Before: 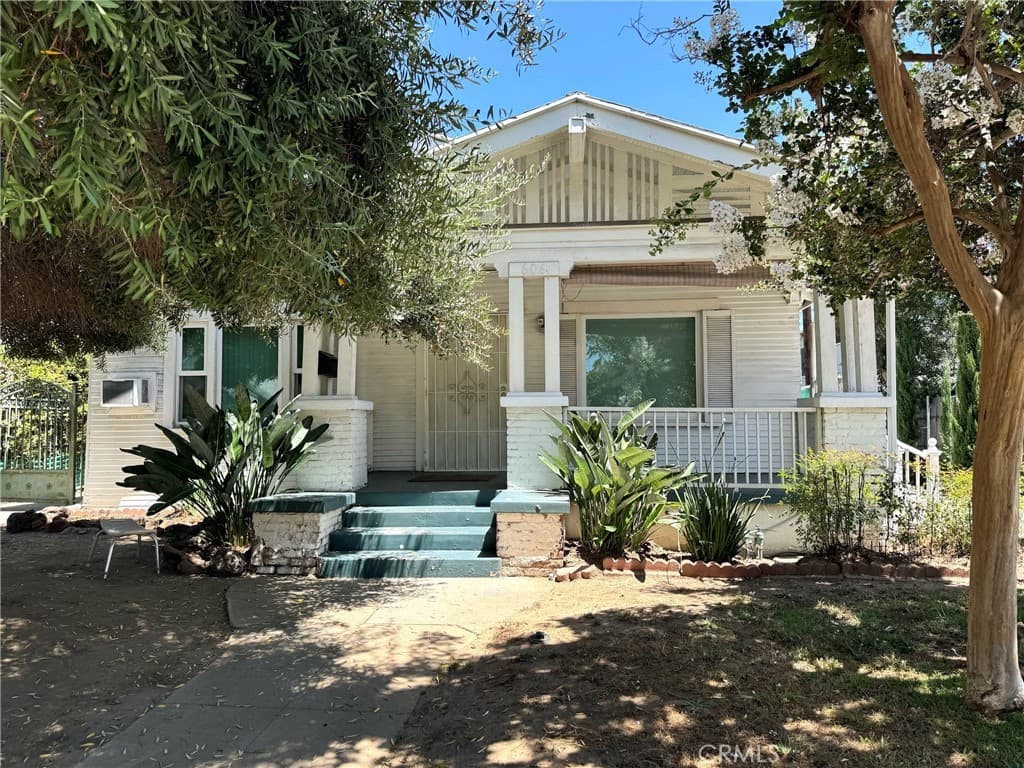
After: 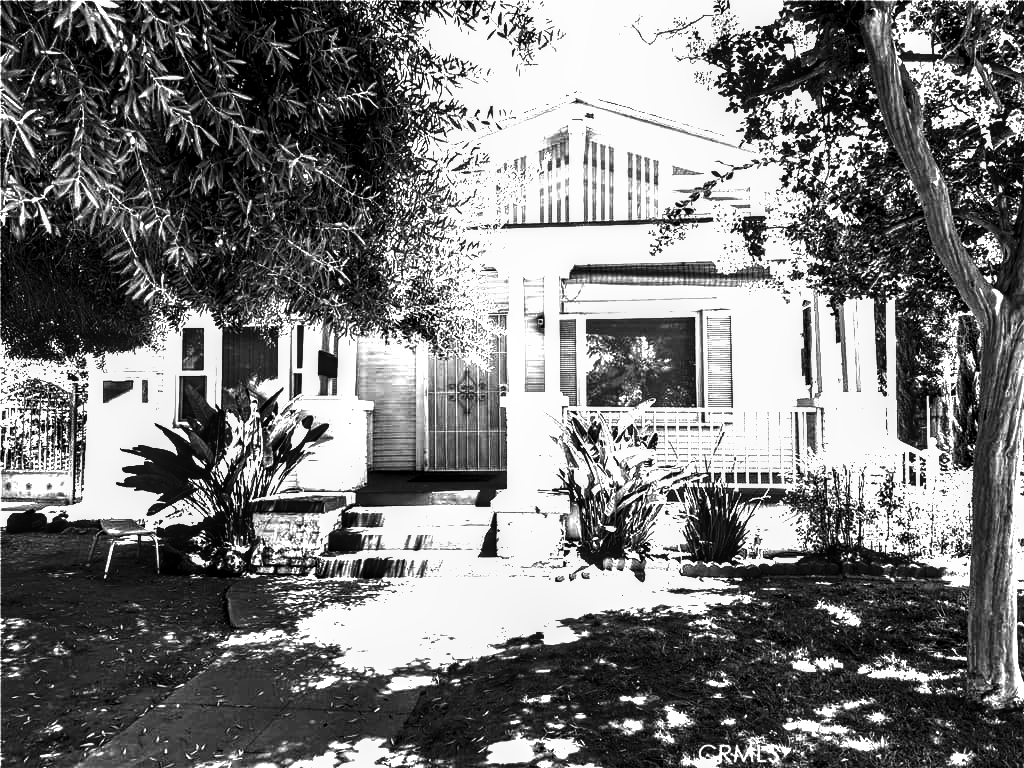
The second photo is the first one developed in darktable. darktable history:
contrast brightness saturation: contrast 0.02, brightness -1, saturation -1
shadows and highlights: radius 125.46, shadows 30.51, highlights -30.51, low approximation 0.01, soften with gaussian
exposure: black level correction 0, exposure 1.975 EV, compensate exposure bias true, compensate highlight preservation false
local contrast: detail 144%
